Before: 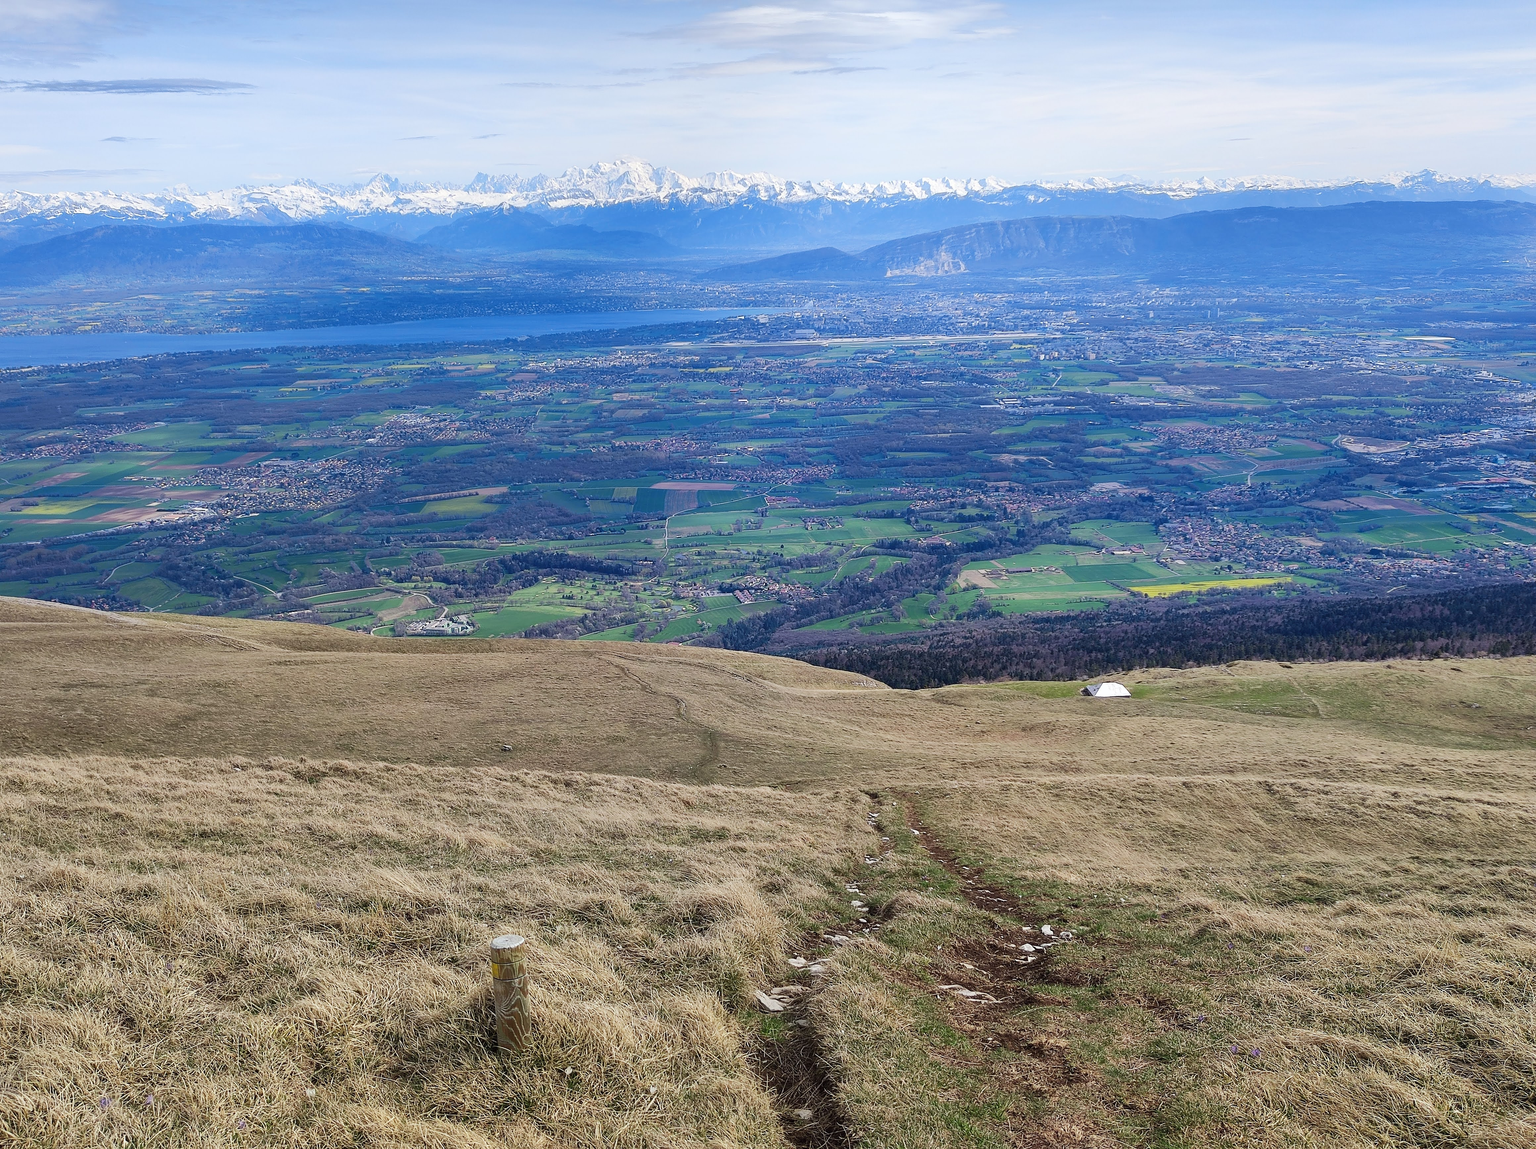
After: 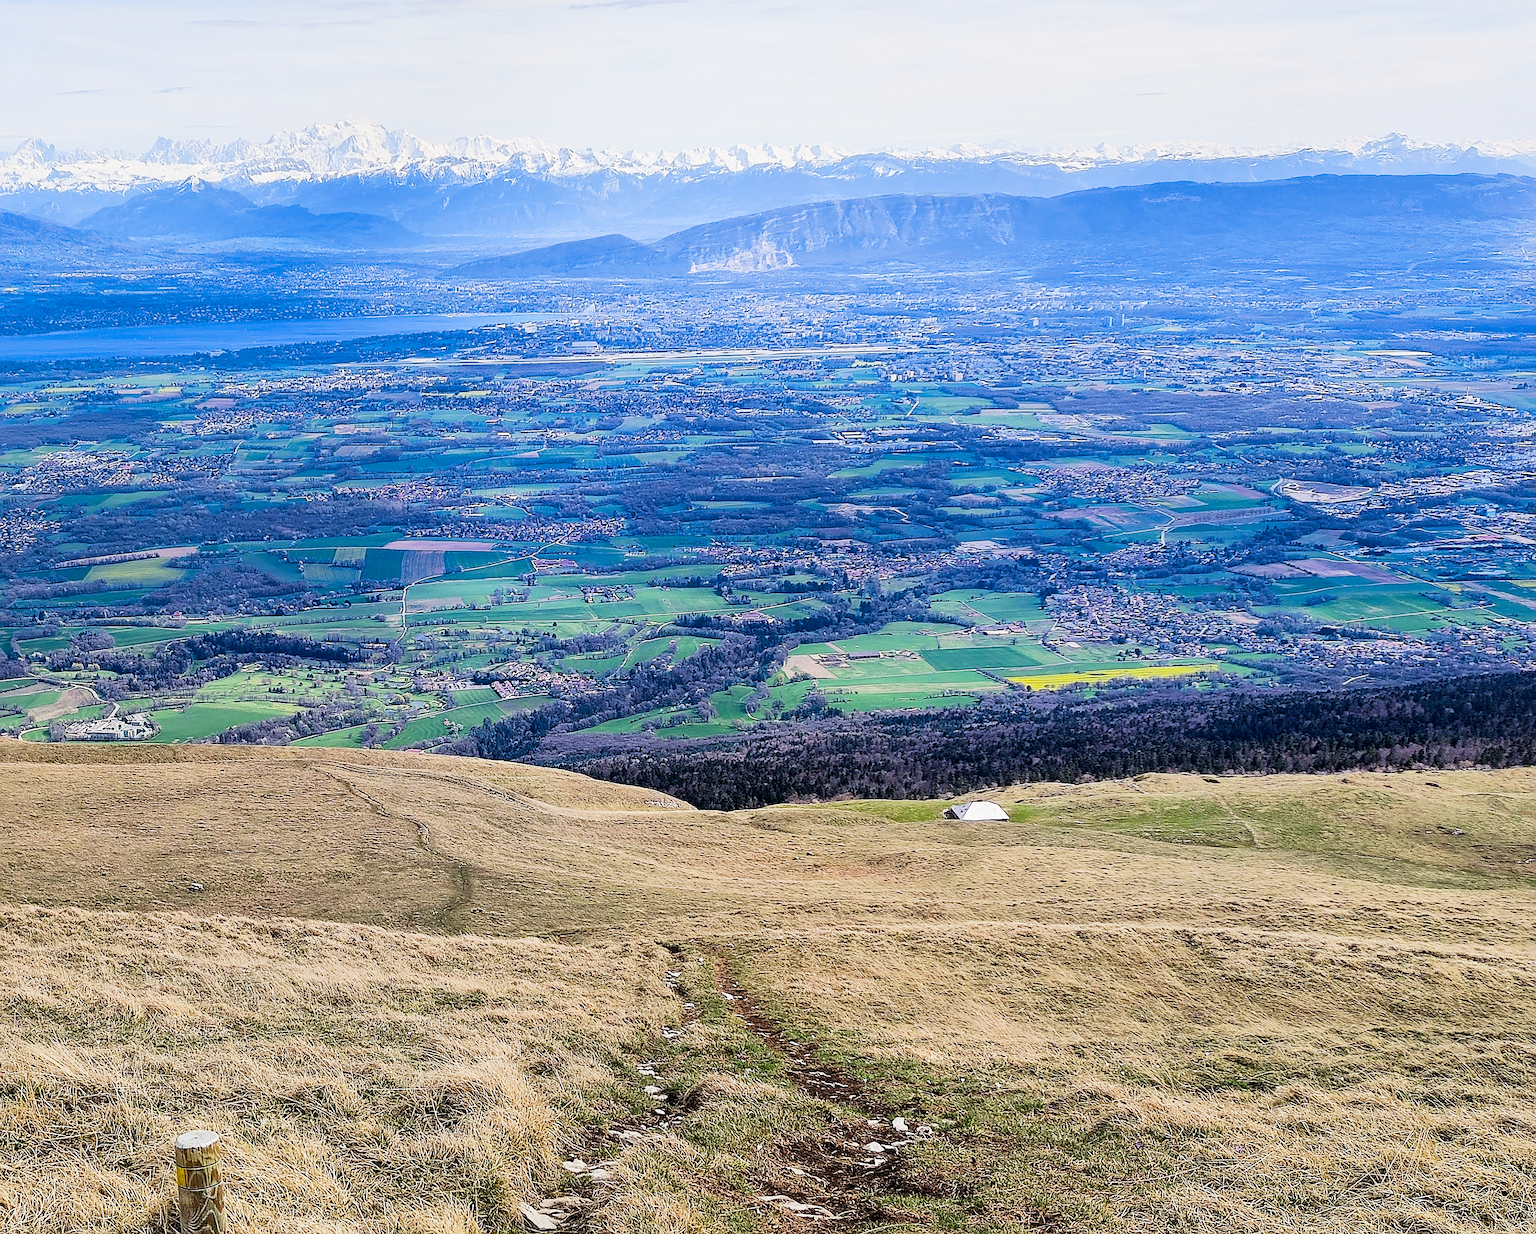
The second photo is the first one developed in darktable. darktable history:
exposure: exposure 0.603 EV, compensate exposure bias true, compensate highlight preservation false
crop: left 23.225%, top 5.892%, bottom 11.64%
color balance rgb: highlights gain › chroma 0.555%, highlights gain › hue 54.92°, perceptual saturation grading › global saturation 30.981%, perceptual brilliance grading › global brilliance -0.874%, perceptual brilliance grading › highlights -0.99%, perceptual brilliance grading › mid-tones -1.242%, perceptual brilliance grading › shadows -1.475%, contrast -10.545%
sharpen: on, module defaults
filmic rgb: black relative exposure -5.08 EV, white relative exposure 3.56 EV, hardness 3.17, contrast 1.516, highlights saturation mix -49.99%
local contrast: mode bilateral grid, contrast 20, coarseness 50, detail 119%, midtone range 0.2
